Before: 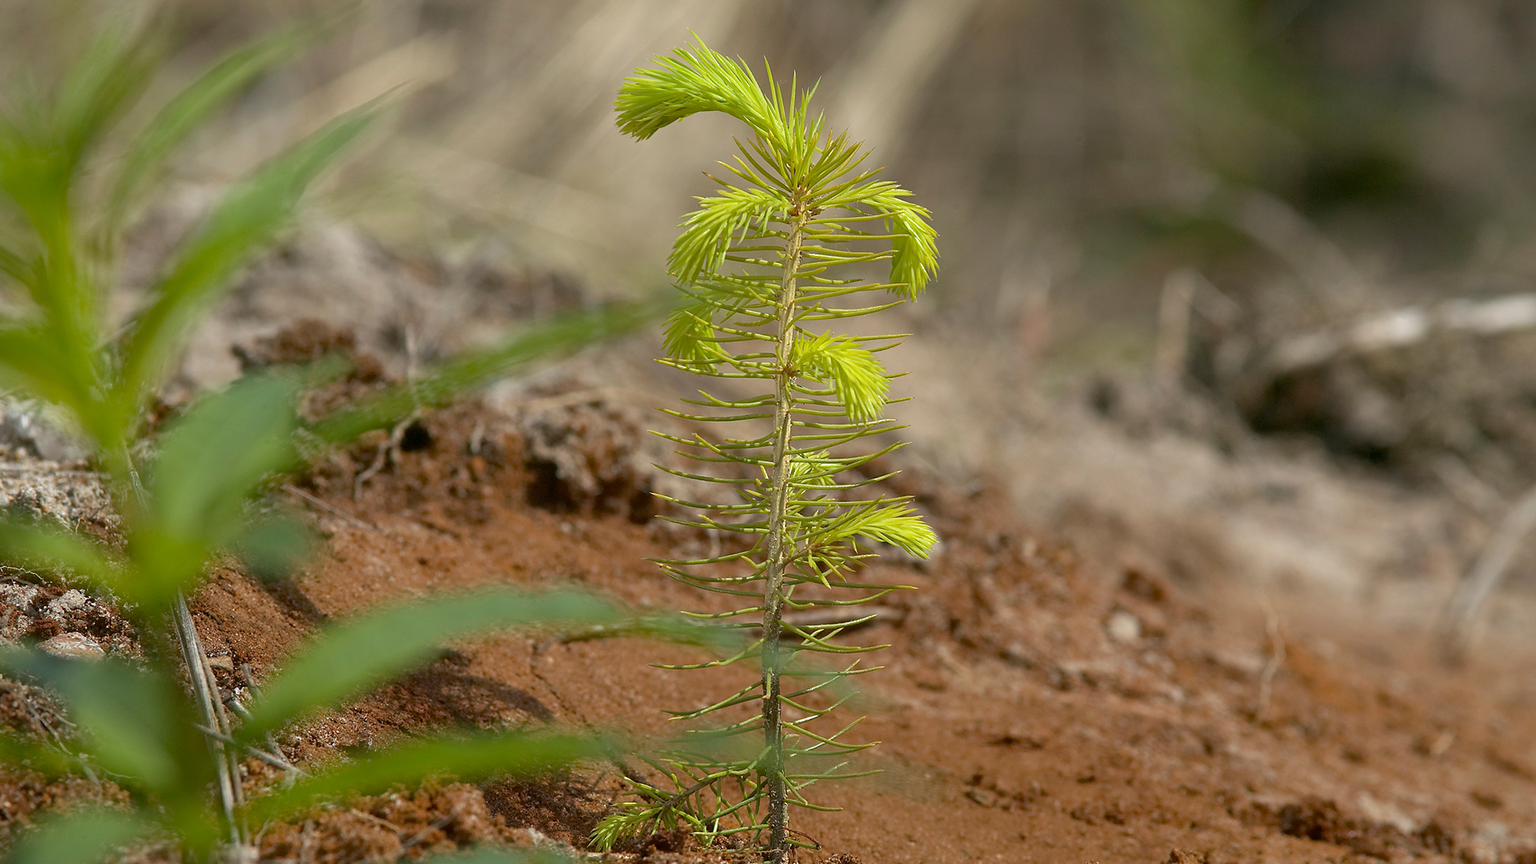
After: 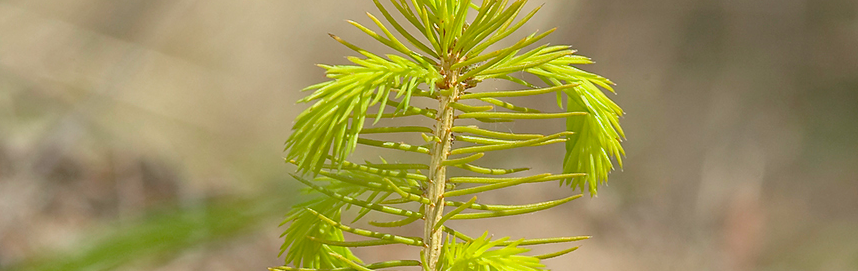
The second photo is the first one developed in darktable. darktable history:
exposure: black level correction 0.001, exposure 0.5 EV, compensate exposure bias true, compensate highlight preservation false
lowpass: radius 0.1, contrast 0.85, saturation 1.1, unbound 0
crop: left 28.64%, top 16.832%, right 26.637%, bottom 58.055%
